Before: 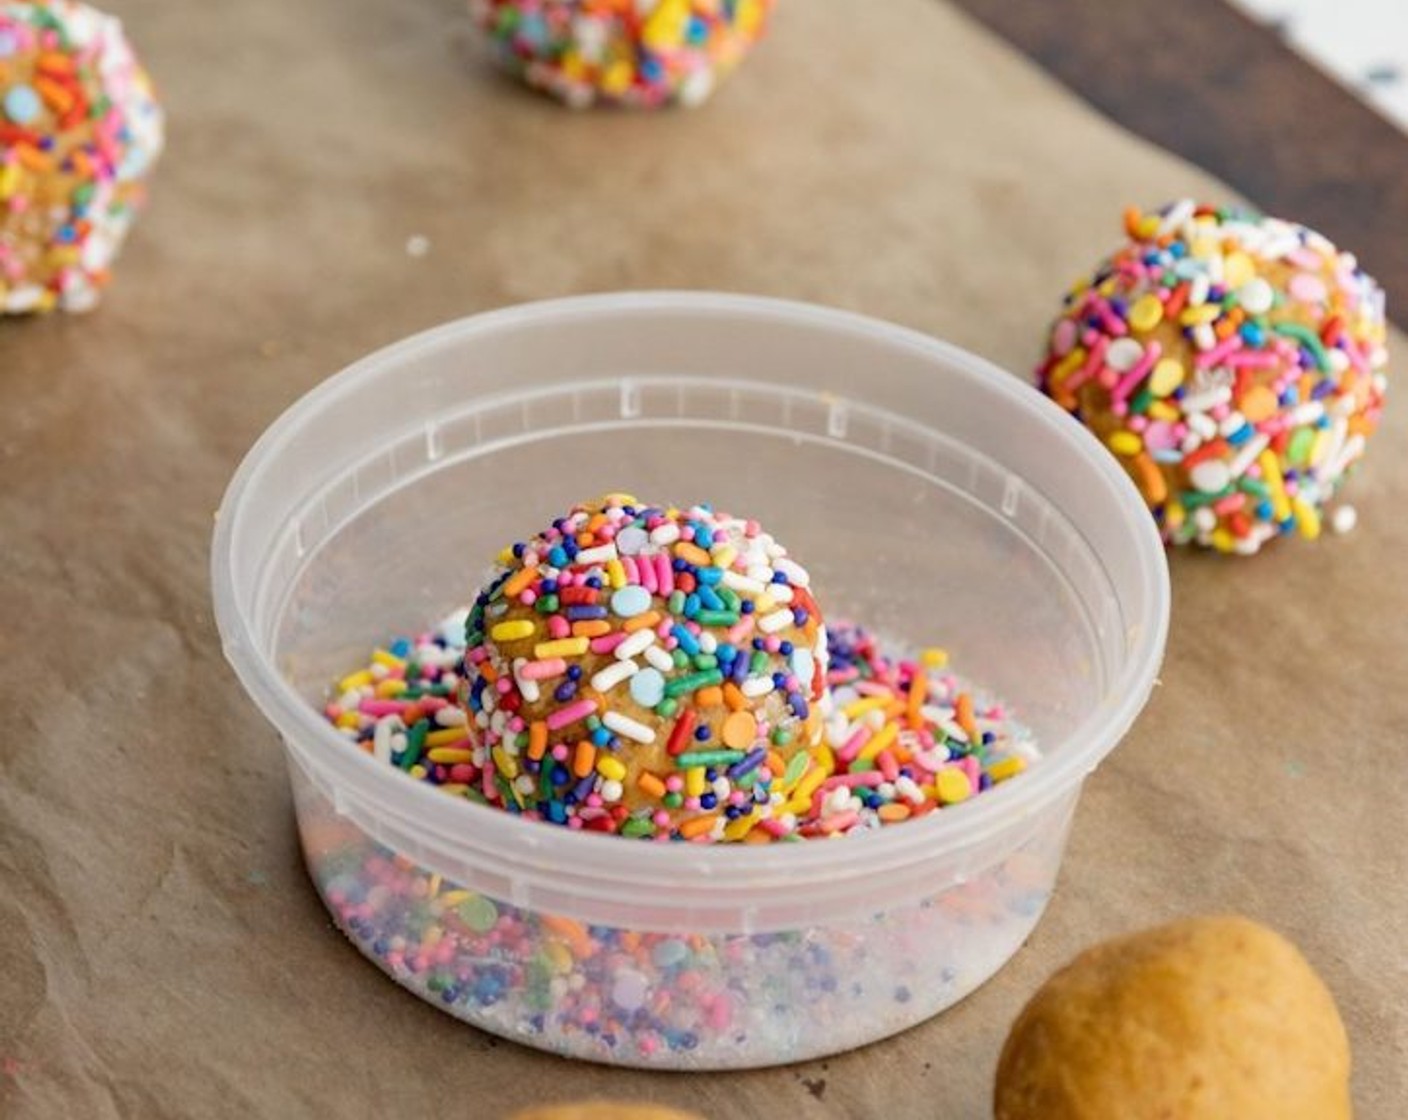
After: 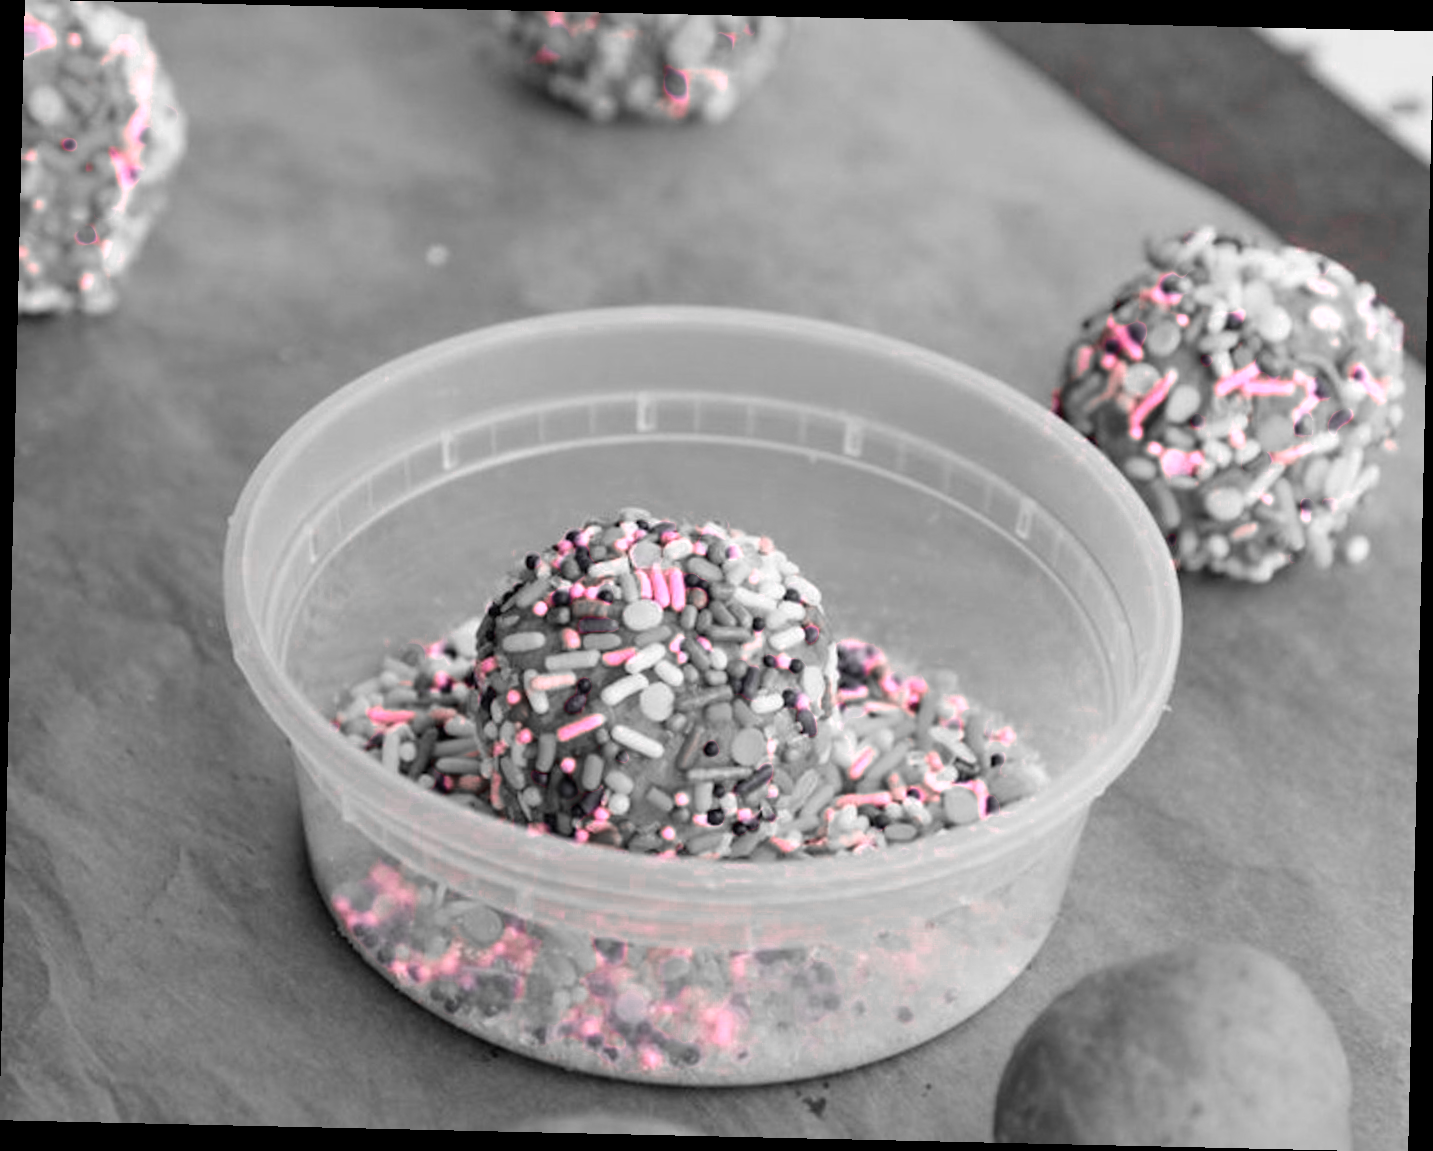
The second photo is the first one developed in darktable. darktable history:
velvia: strength 44.74%
crop and rotate: angle -1.3°
color zones: curves: ch0 [(0, 0.6) (0.129, 0.508) (0.193, 0.483) (0.429, 0.5) (0.571, 0.5) (0.714, 0.5) (0.857, 0.5) (1, 0.6)]; ch1 [(0, 0.481) (0.112, 0.245) (0.213, 0.223) (0.429, 0.233) (0.571, 0.231) (0.683, 0.242) (0.857, 0.296) (1, 0.481)], mix 101.81%
